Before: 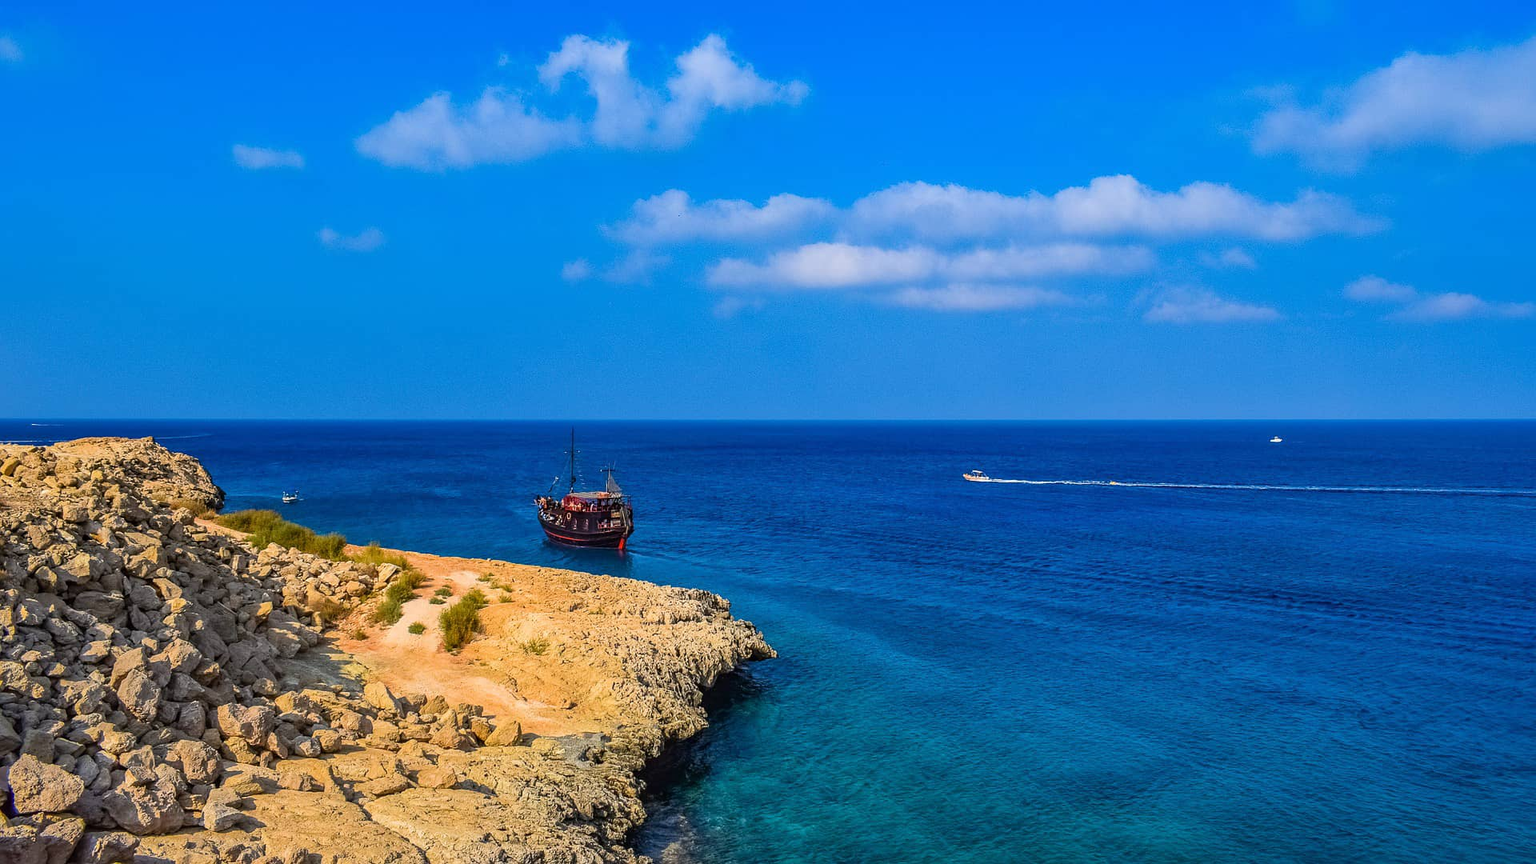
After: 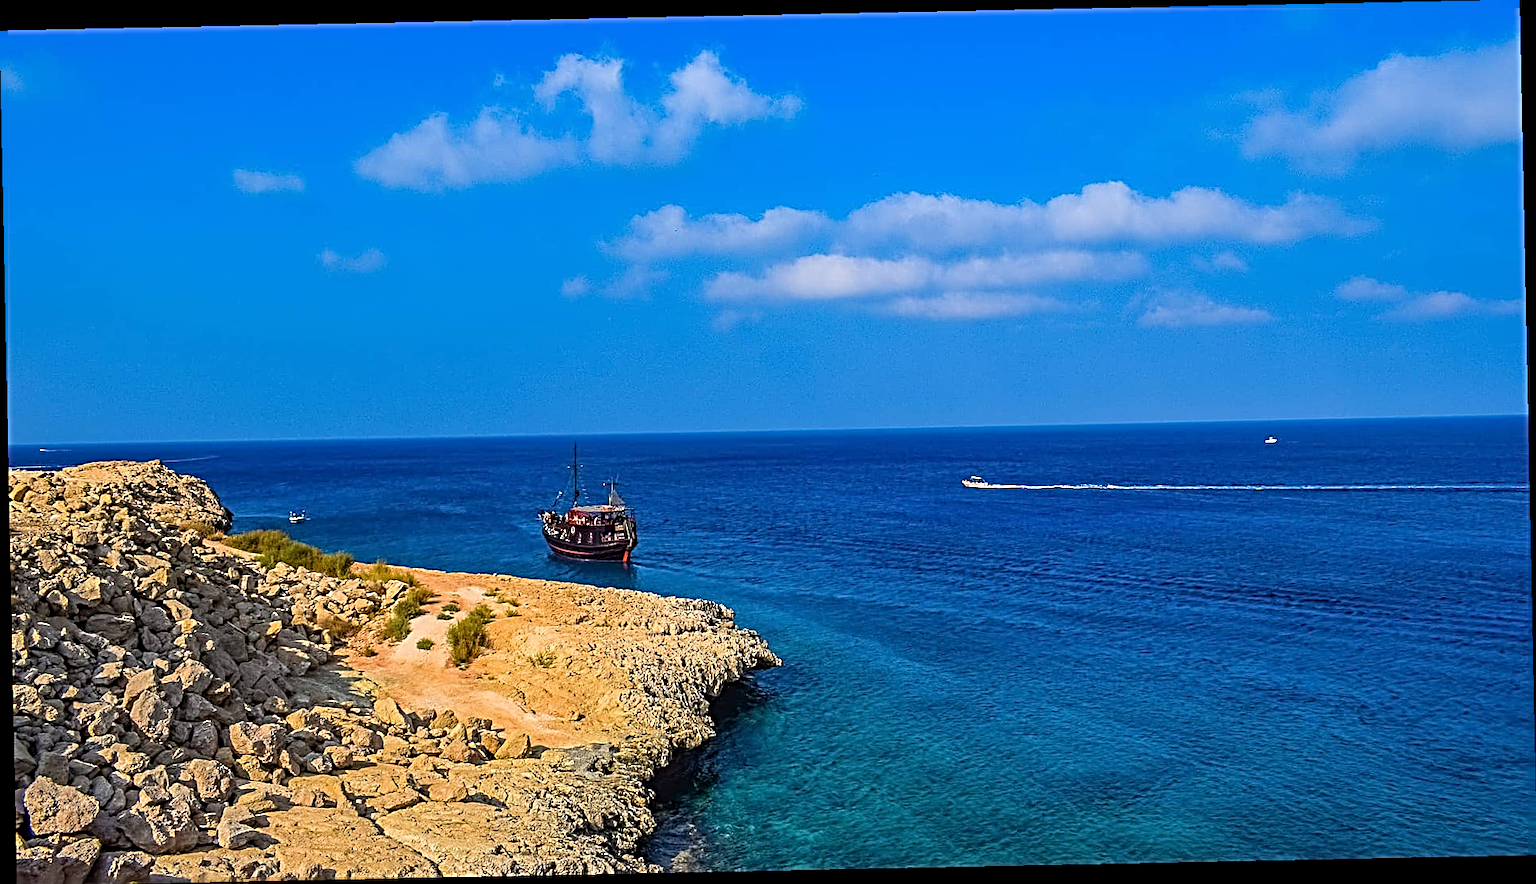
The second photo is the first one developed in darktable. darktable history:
rotate and perspective: rotation -1.17°, automatic cropping off
sharpen: radius 3.69, amount 0.928
